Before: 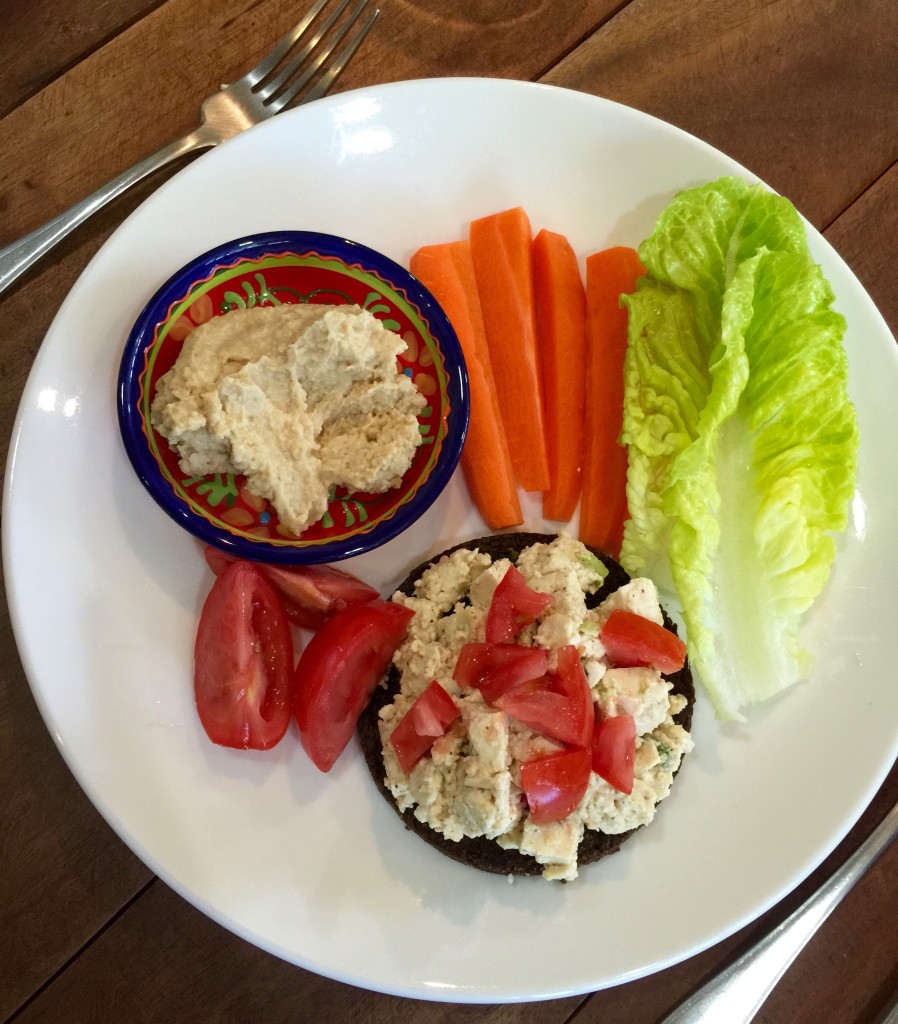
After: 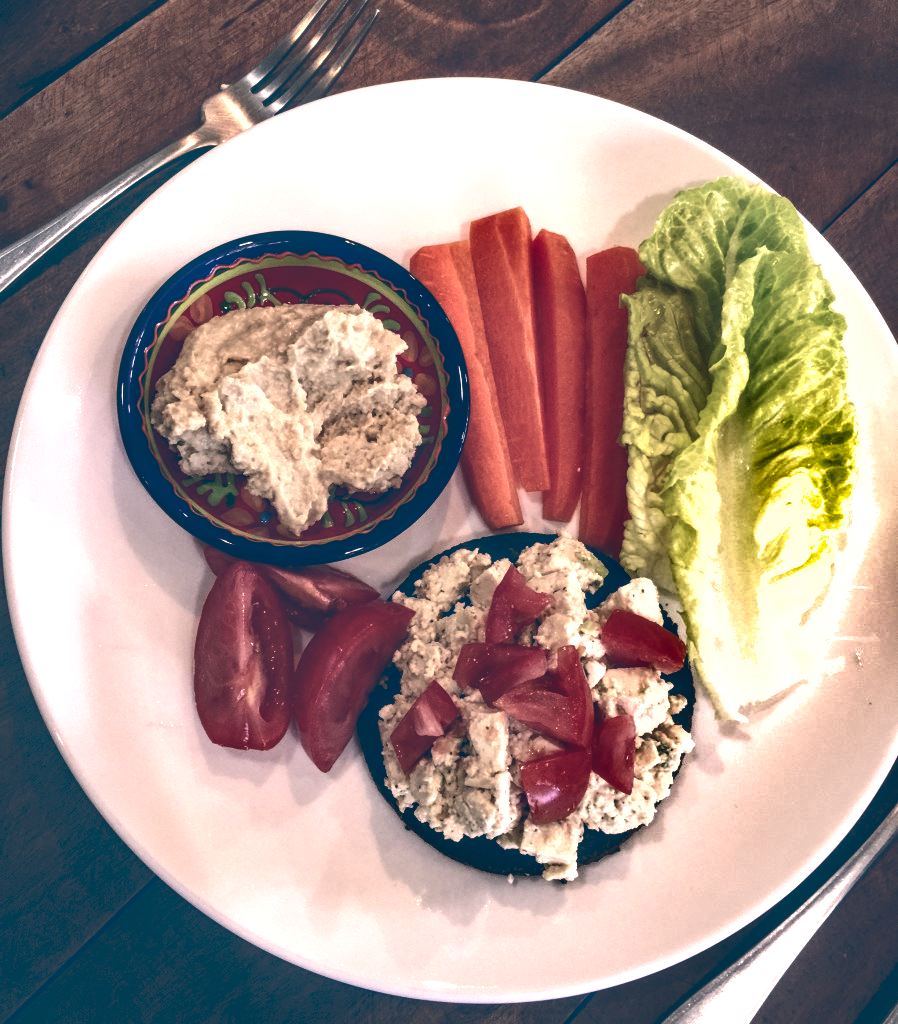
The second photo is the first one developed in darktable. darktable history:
local contrast: detail 142%
shadows and highlights: shadows 24.5, highlights -78.15, soften with gaussian
basic adjustments: exposure 0.32 EV, highlight compression 1, contrast 0.15, saturation -0.26, vibrance -0.34
color balance: lift [1.006, 0.985, 1.002, 1.015], gamma [1, 0.953, 1.008, 1.047], gain [1.076, 1.13, 1.004, 0.87]
tone curve: curves: ch0 [(0, 0.142) (0.384, 0.314) (0.752, 0.711) (0.991, 0.95)]; ch1 [(0.006, 0.129) (0.346, 0.384) (1, 1)]; ch2 [(0.003, 0.057) (0.261, 0.248) (1, 1)], color space Lab, independent channels
